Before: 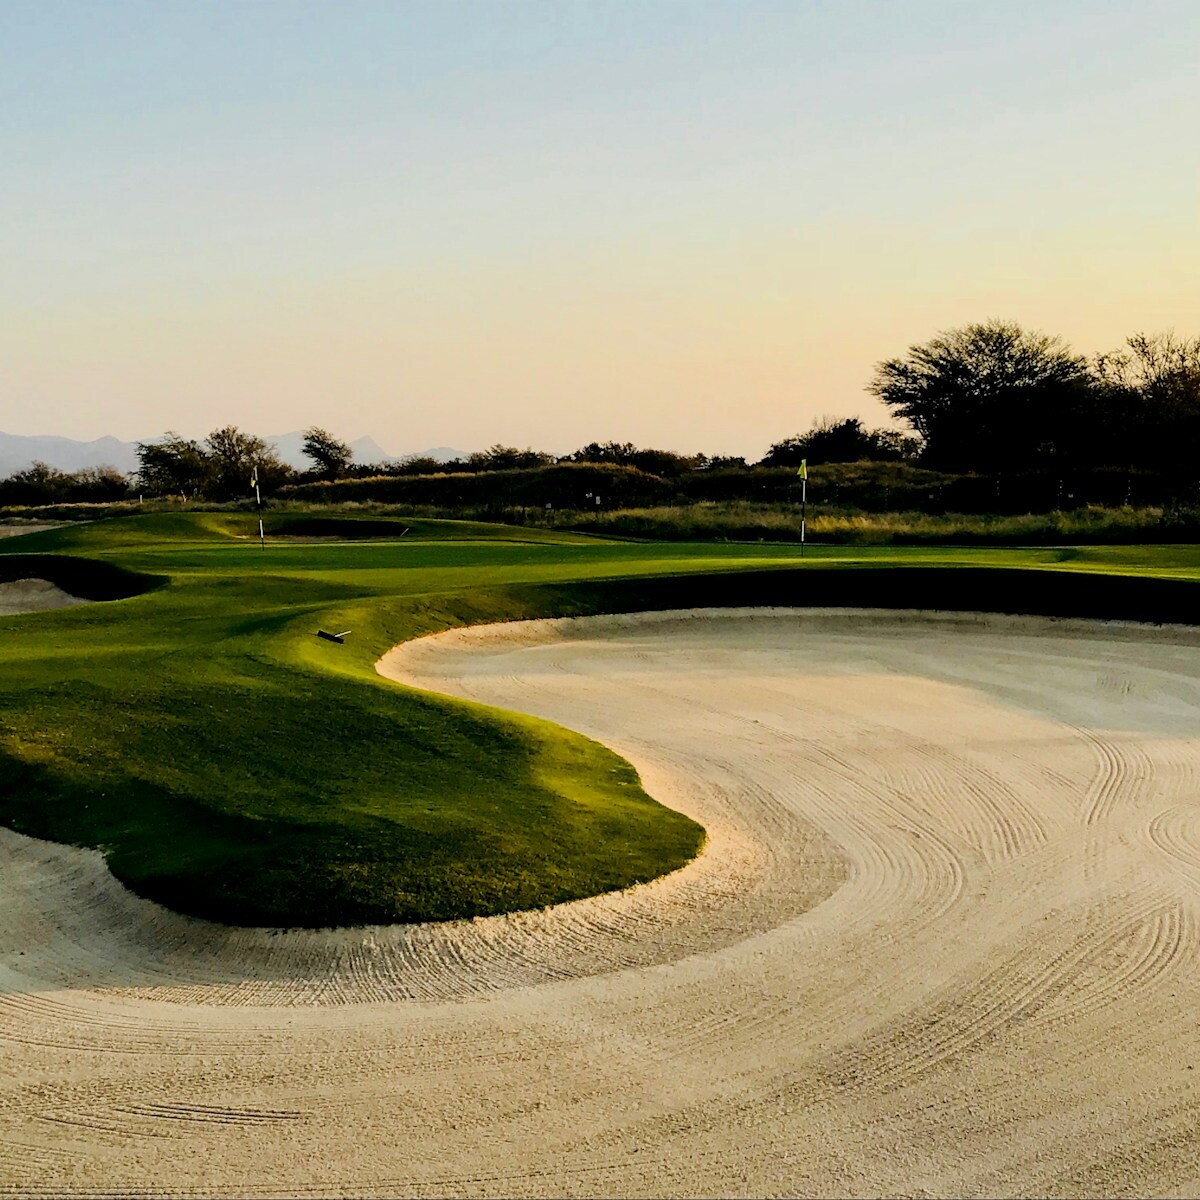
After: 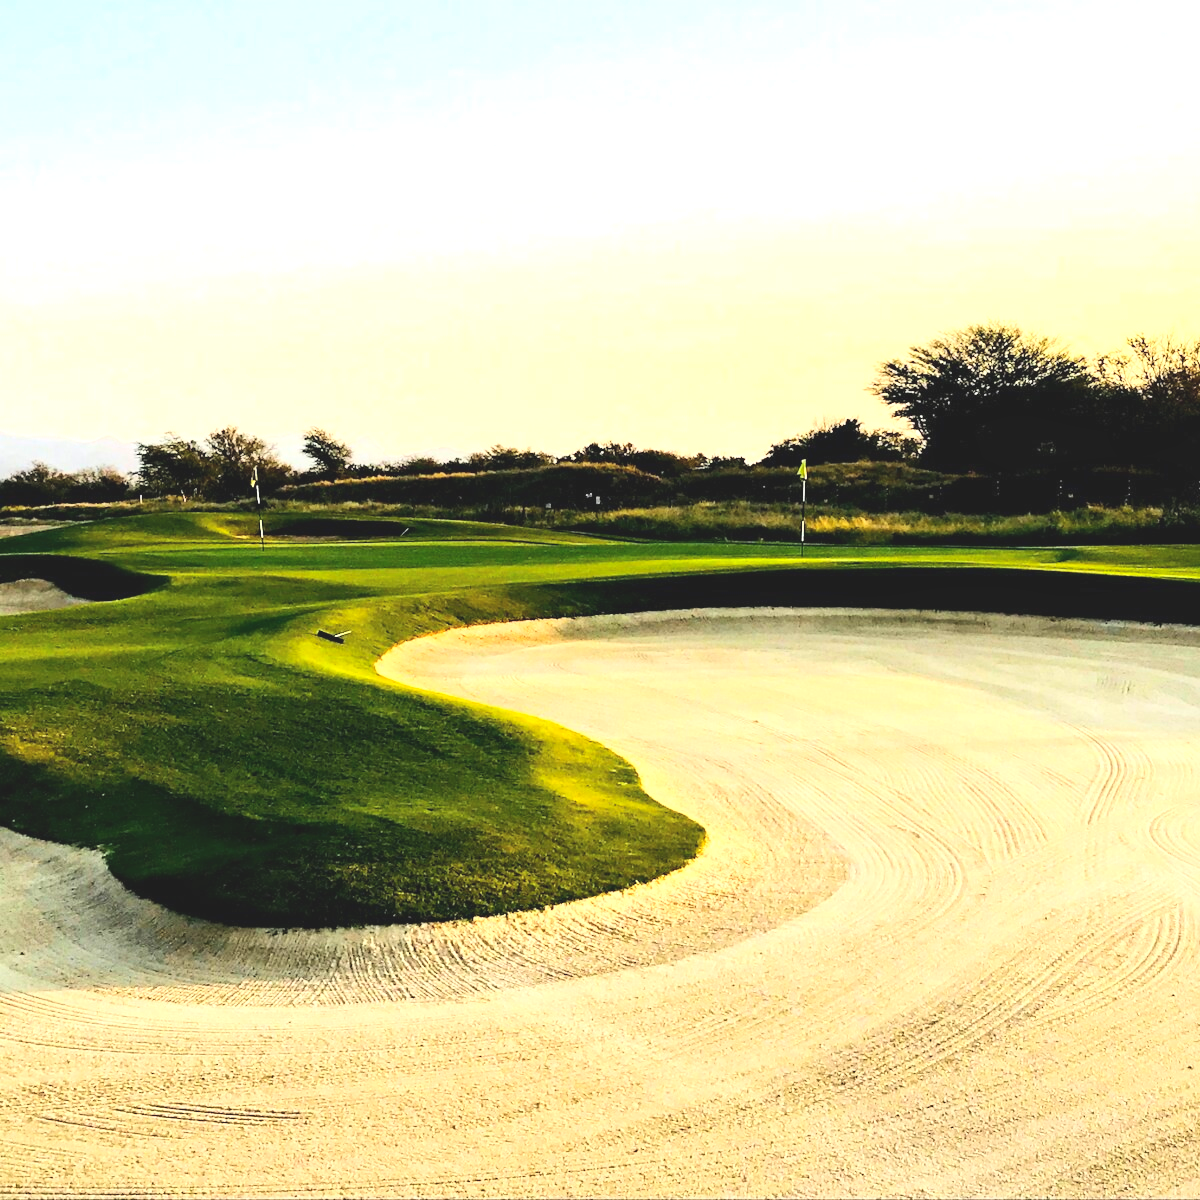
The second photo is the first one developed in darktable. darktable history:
contrast brightness saturation: contrast 0.2, brightness 0.161, saturation 0.227
local contrast: mode bilateral grid, contrast 11, coarseness 24, detail 115%, midtone range 0.2
exposure: black level correction -0.005, exposure 1 EV, compensate highlight preservation false
